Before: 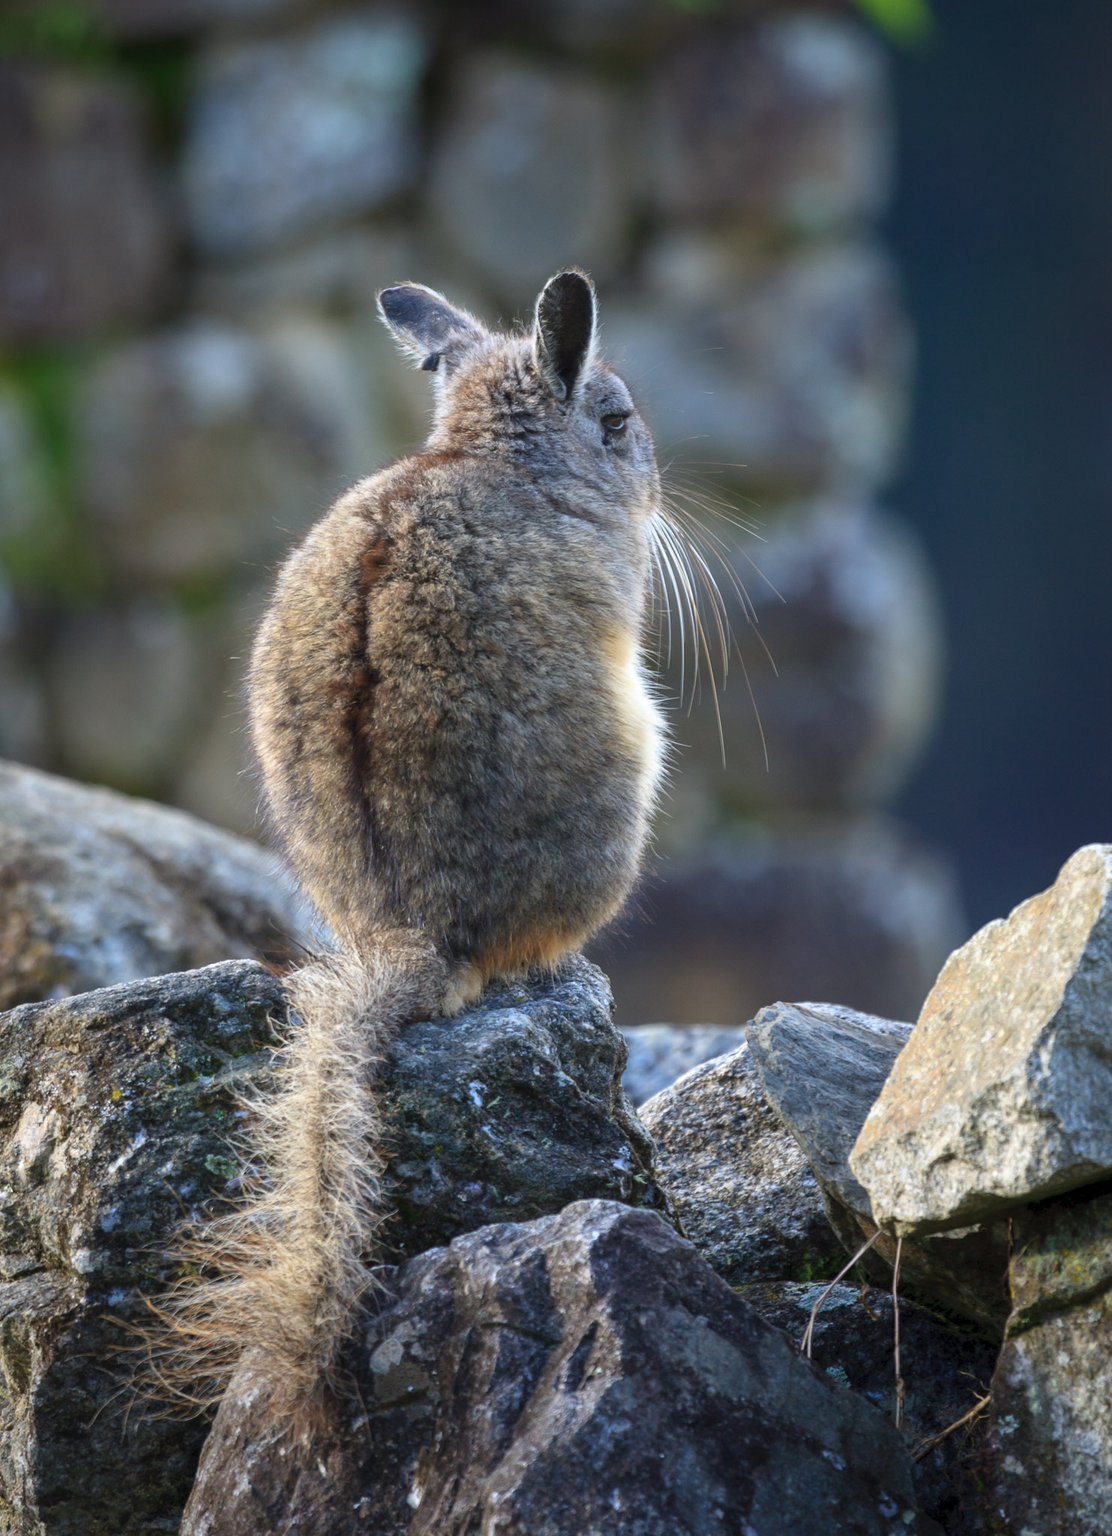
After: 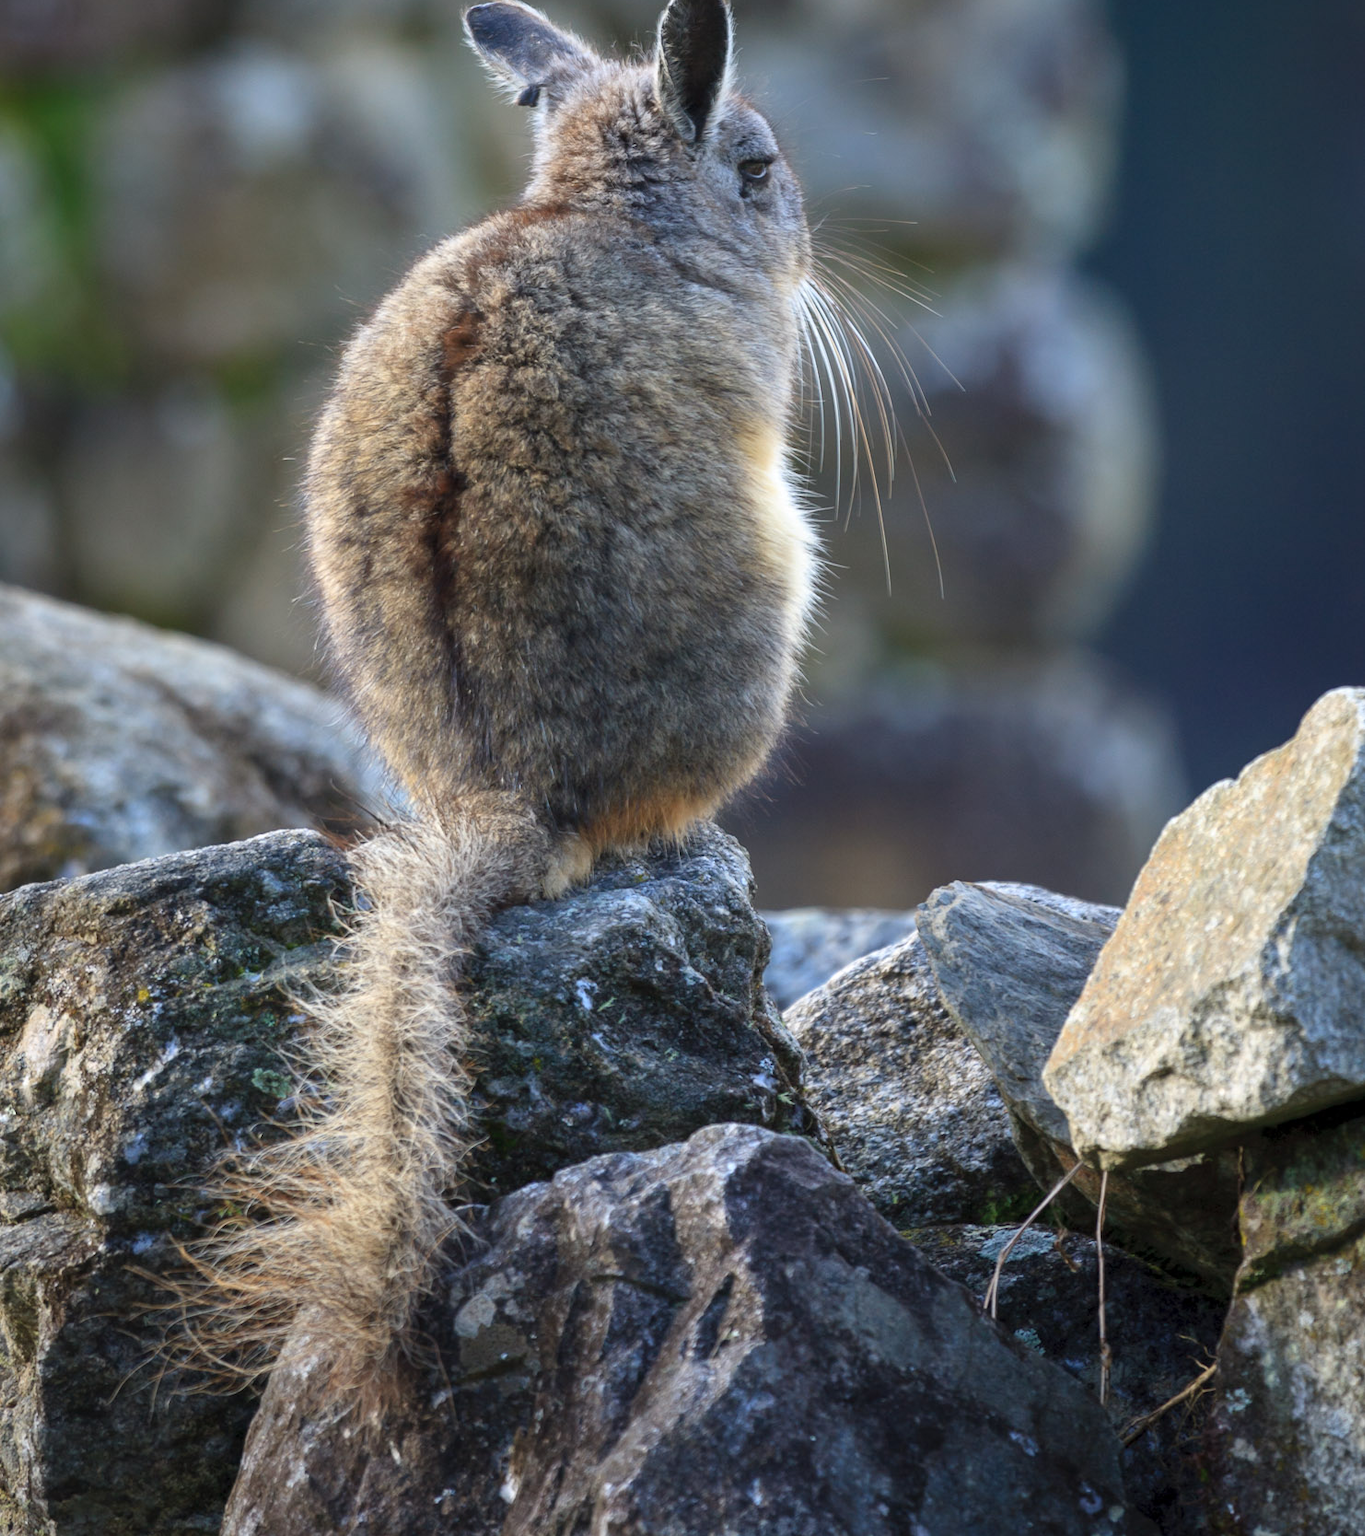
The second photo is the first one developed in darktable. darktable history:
shadows and highlights: radius 337.17, shadows 29.01, soften with gaussian
crop and rotate: top 18.507%
